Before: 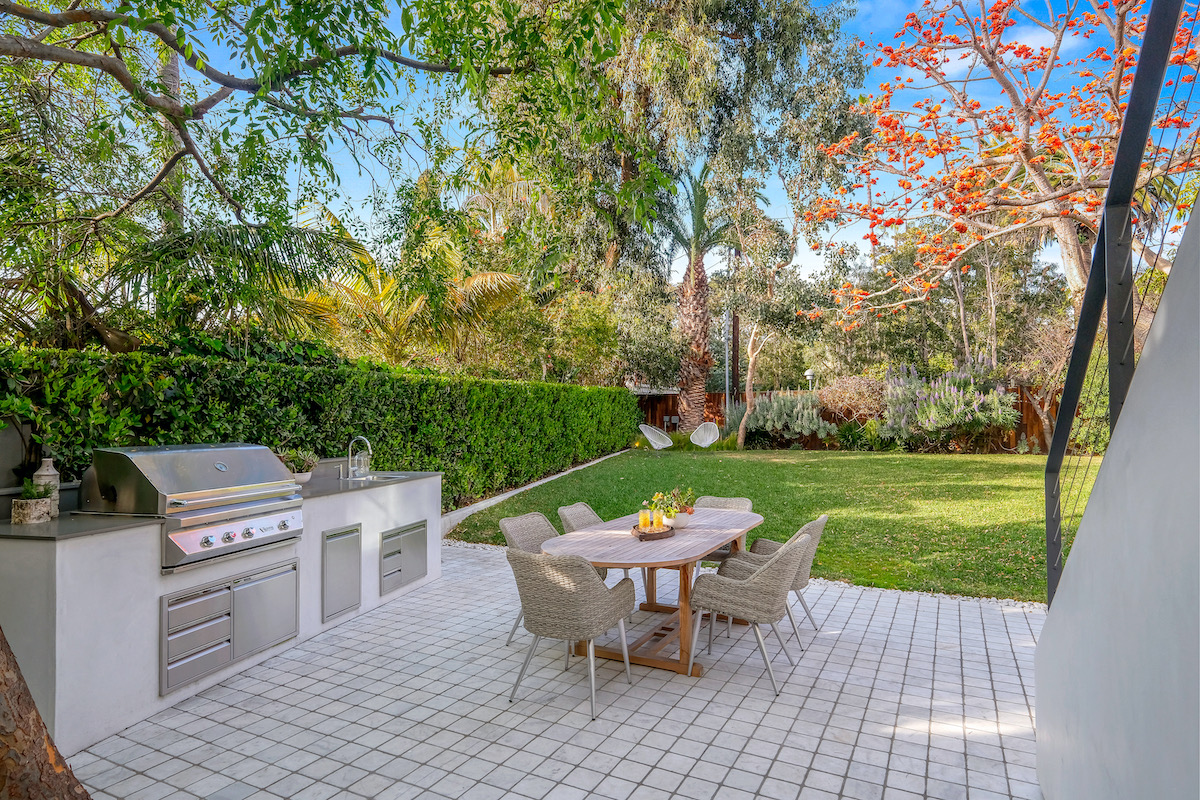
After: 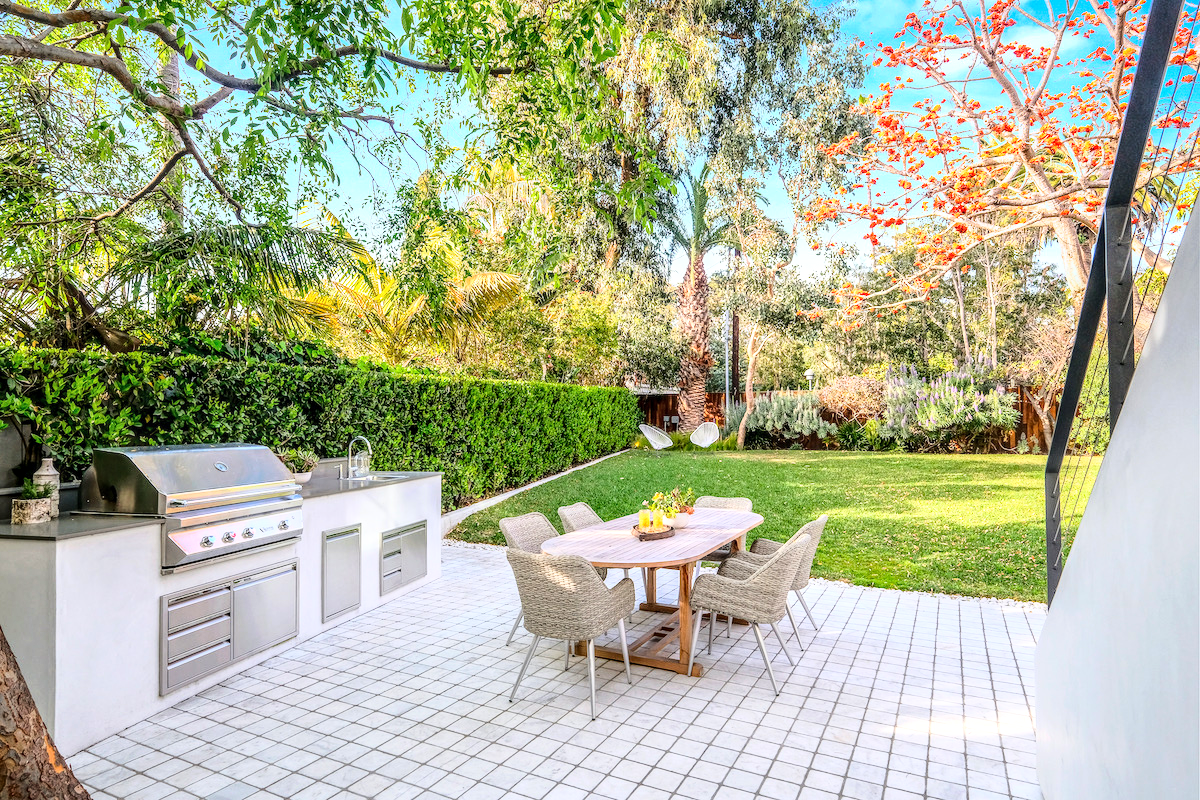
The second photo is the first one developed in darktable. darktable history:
local contrast: on, module defaults
base curve: curves: ch0 [(0, 0) (0.028, 0.03) (0.105, 0.232) (0.387, 0.748) (0.754, 0.968) (1, 1)]
